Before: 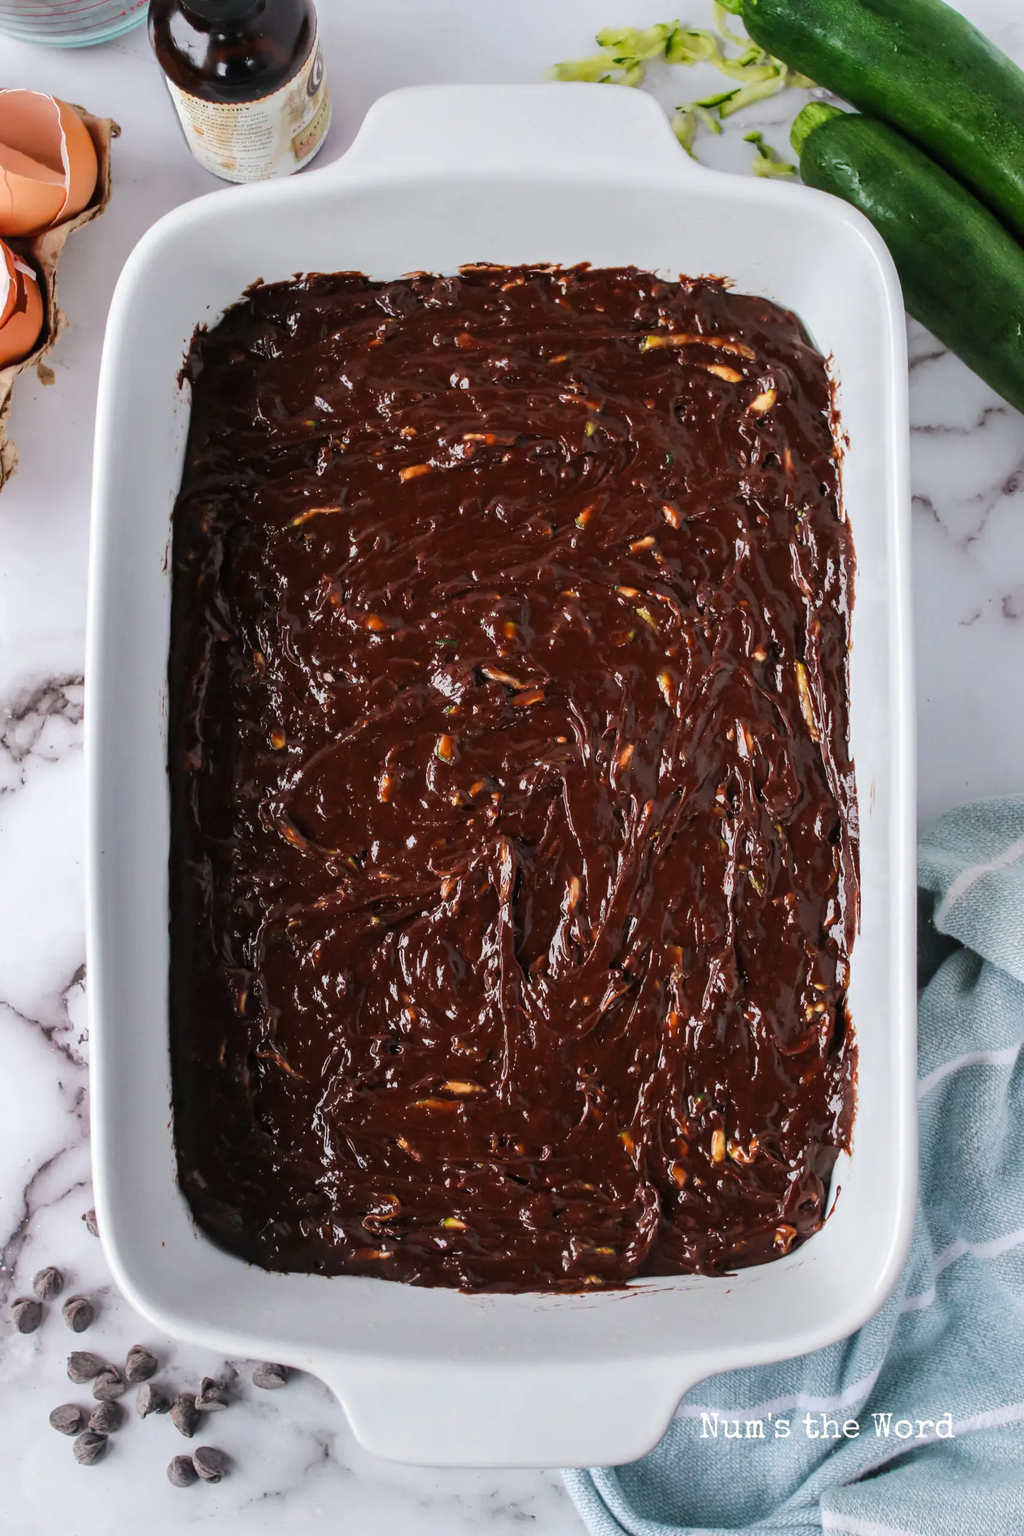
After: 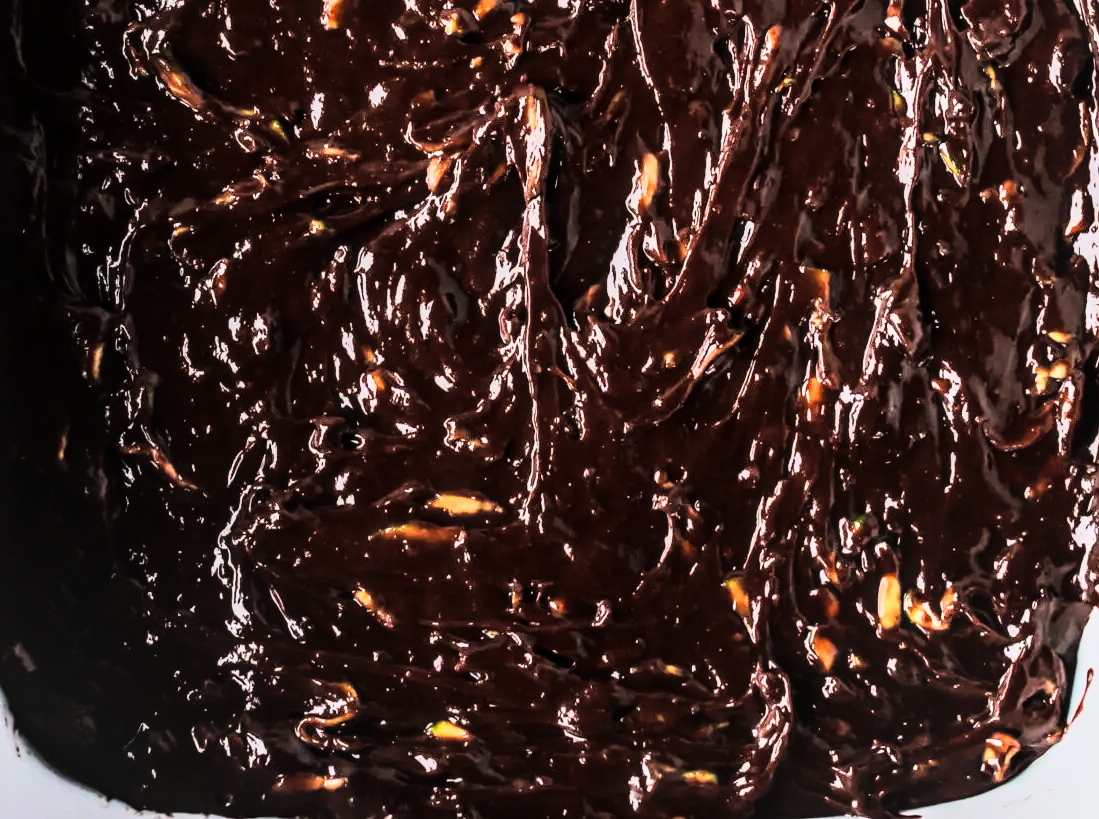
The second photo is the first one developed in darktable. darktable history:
crop: left 18.091%, top 51.13%, right 17.525%, bottom 16.85%
local contrast: detail 130%
contrast brightness saturation: saturation -0.05
rgb curve: curves: ch0 [(0, 0) (0.21, 0.15) (0.24, 0.21) (0.5, 0.75) (0.75, 0.96) (0.89, 0.99) (1, 1)]; ch1 [(0, 0.02) (0.21, 0.13) (0.25, 0.2) (0.5, 0.67) (0.75, 0.9) (0.89, 0.97) (1, 1)]; ch2 [(0, 0.02) (0.21, 0.13) (0.25, 0.2) (0.5, 0.67) (0.75, 0.9) (0.89, 0.97) (1, 1)], compensate middle gray true
